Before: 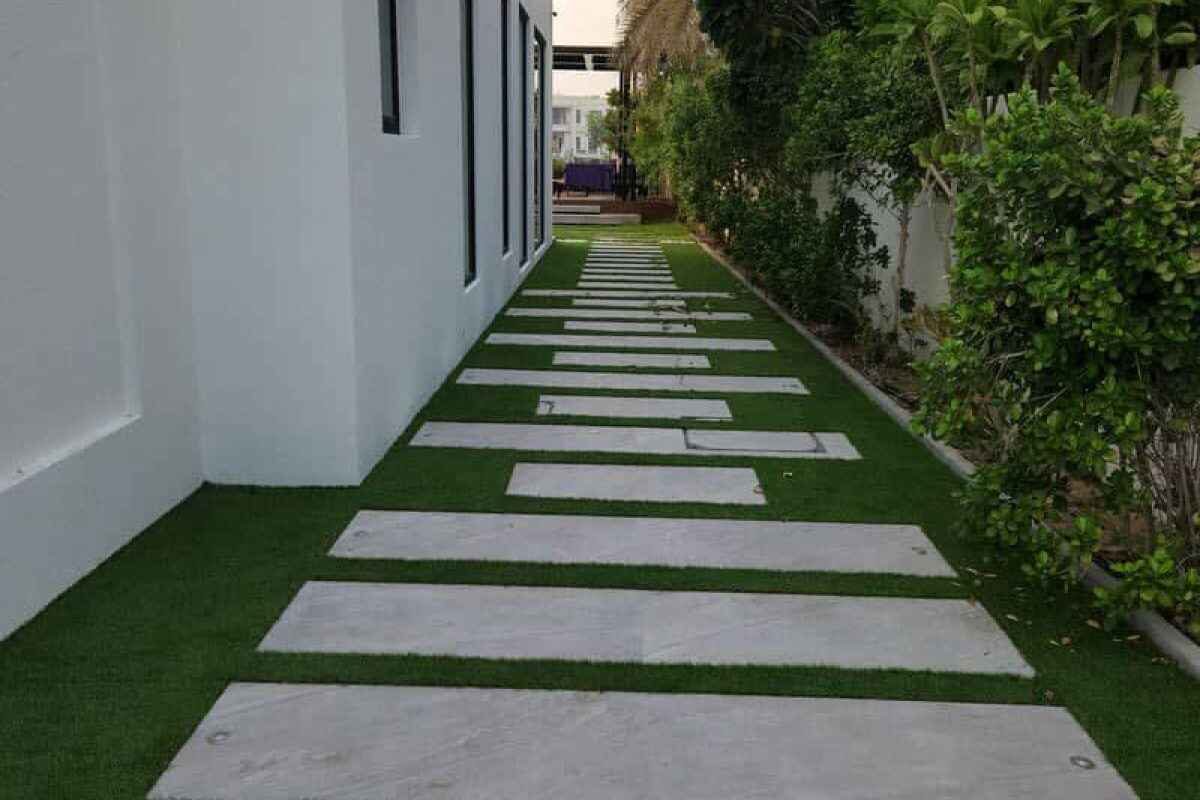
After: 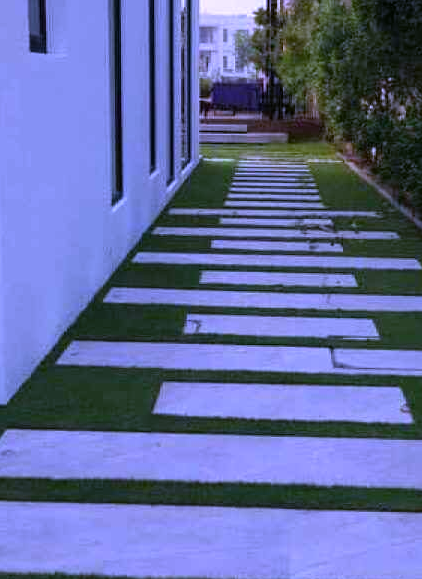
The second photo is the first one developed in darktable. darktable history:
white balance: red 0.98, blue 1.61
crop and rotate: left 29.476%, top 10.214%, right 35.32%, bottom 17.333%
